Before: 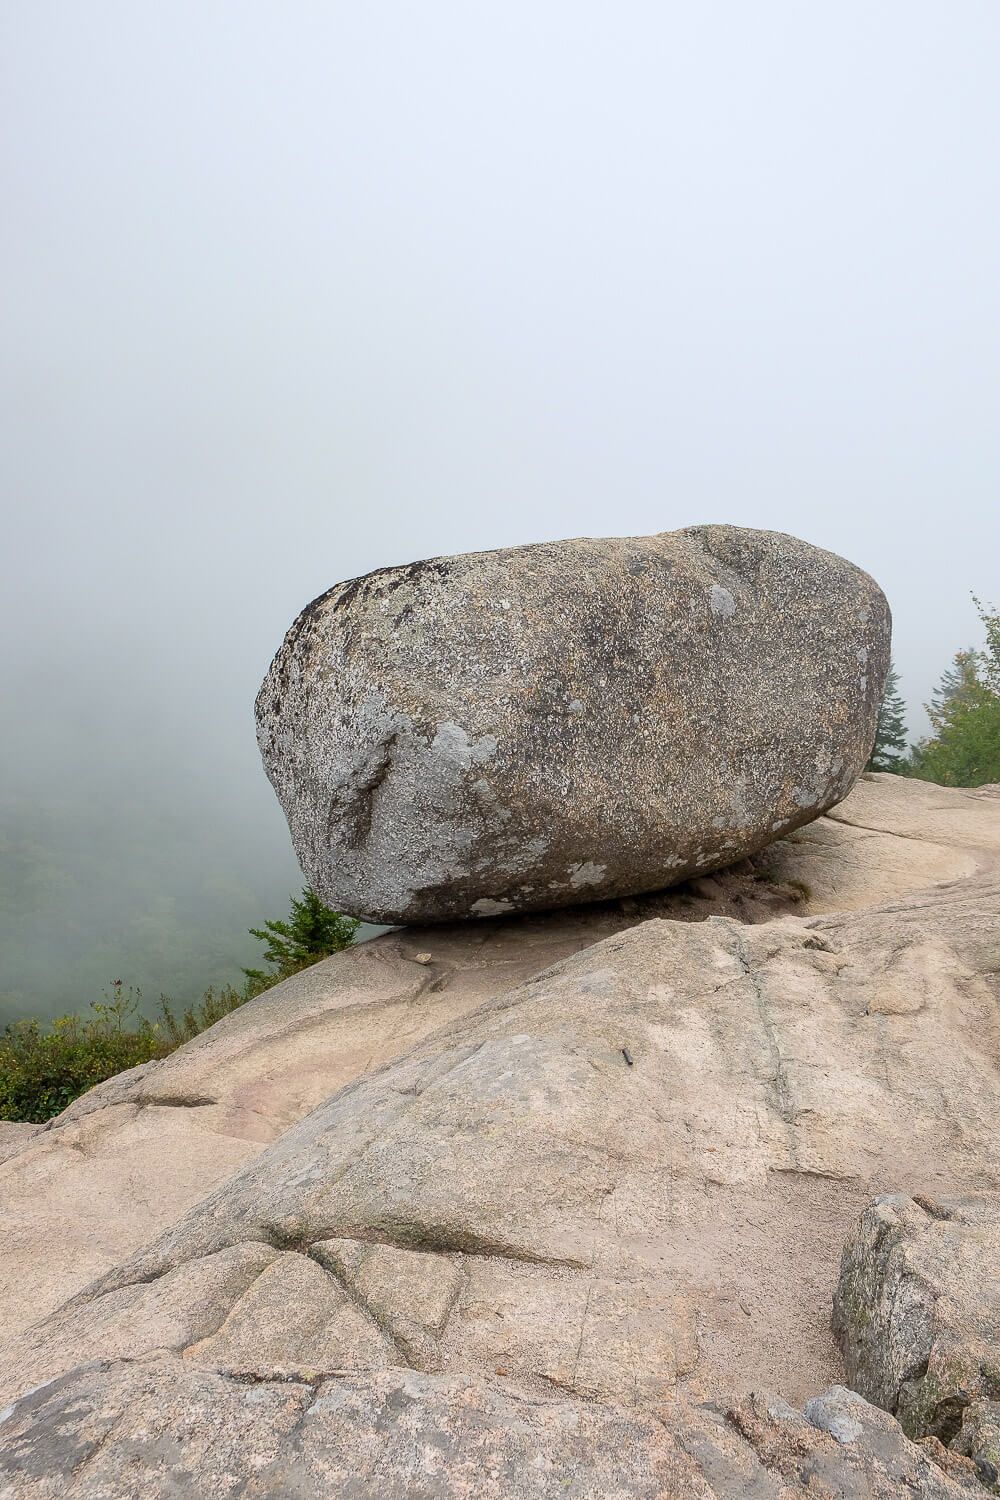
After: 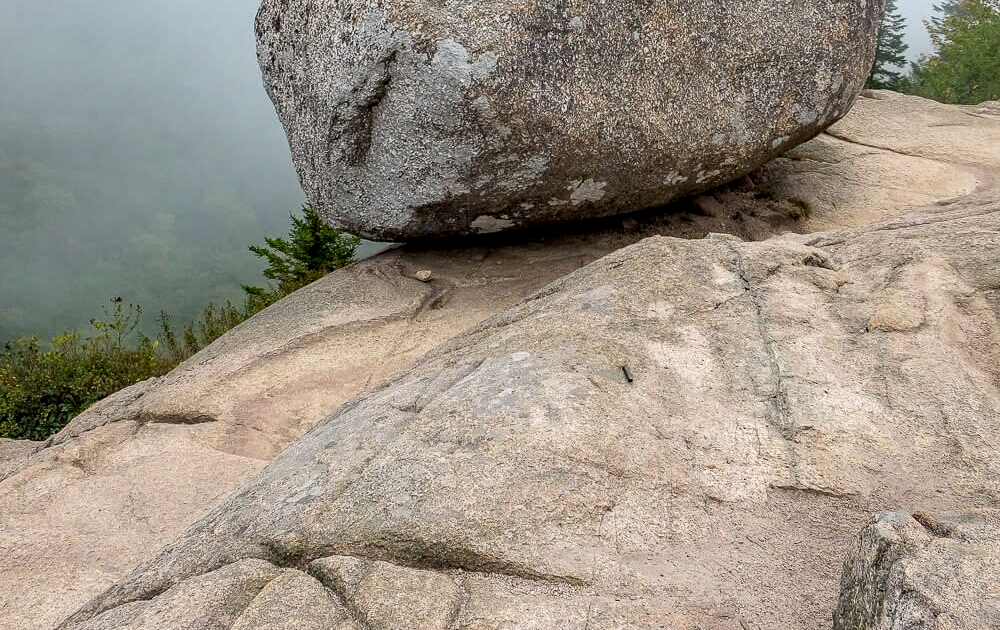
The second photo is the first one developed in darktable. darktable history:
crop: top 45.551%, bottom 12.262%
local contrast: detail 130%
haze removal: compatibility mode true, adaptive false
